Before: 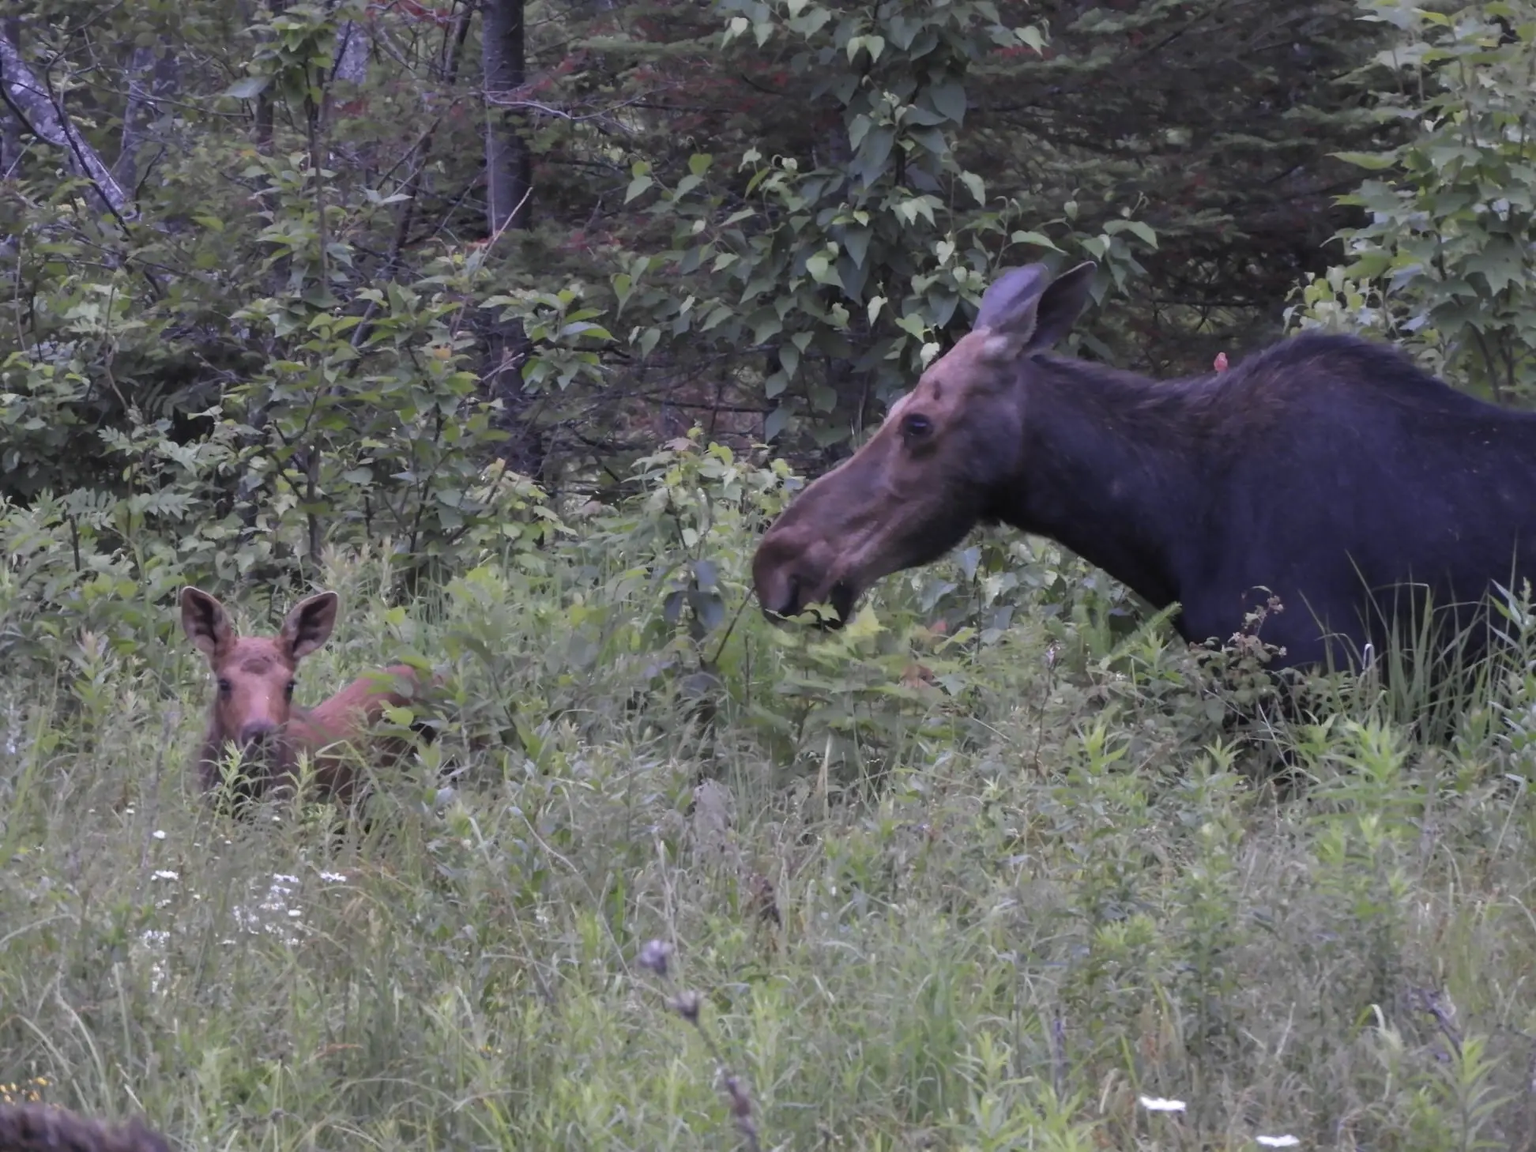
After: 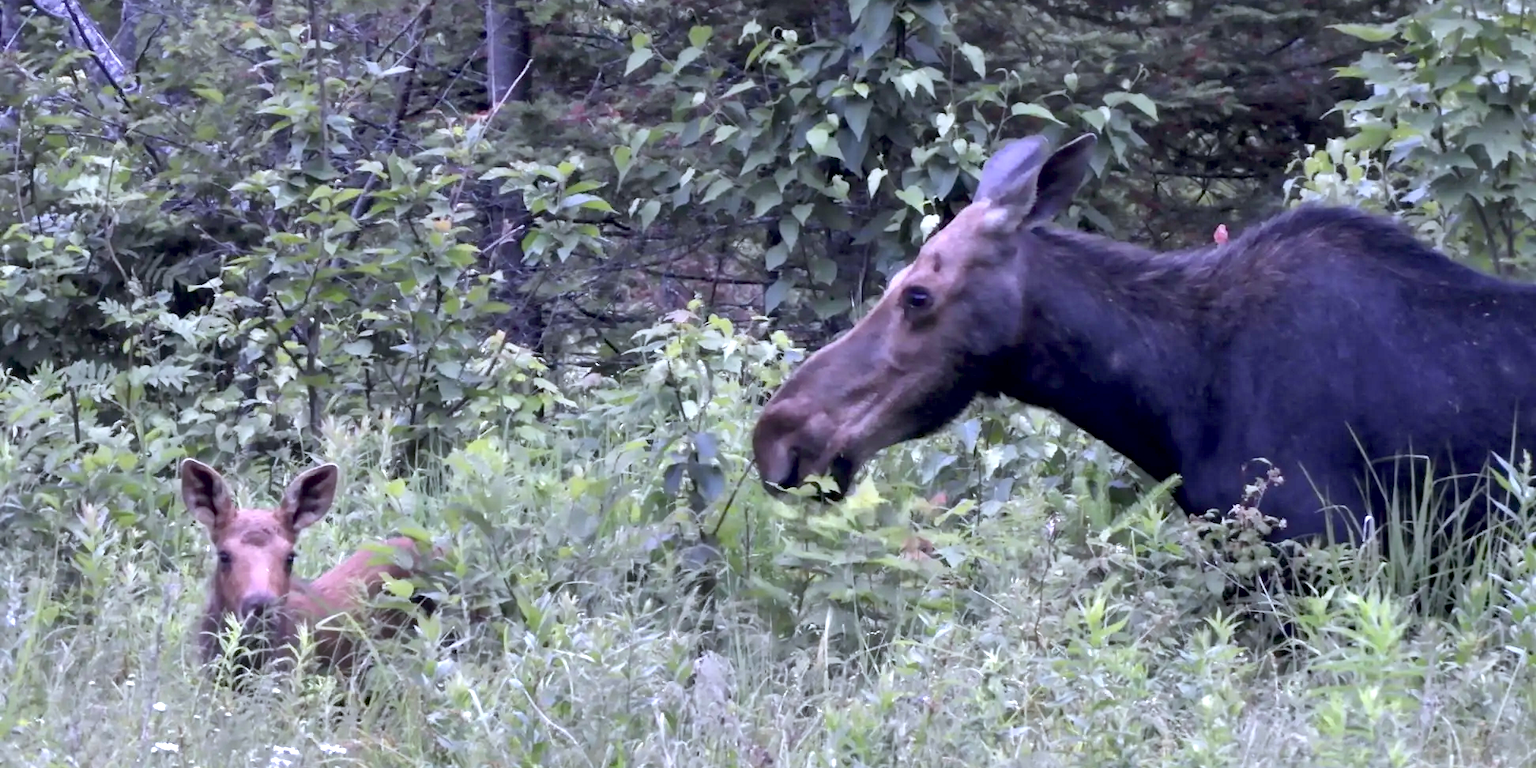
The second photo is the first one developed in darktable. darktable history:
white balance: red 0.954, blue 1.079
crop: top 11.166%, bottom 22.168%
local contrast: mode bilateral grid, contrast 25, coarseness 50, detail 123%, midtone range 0.2
exposure: black level correction 0.01, exposure 1 EV, compensate highlight preservation false
